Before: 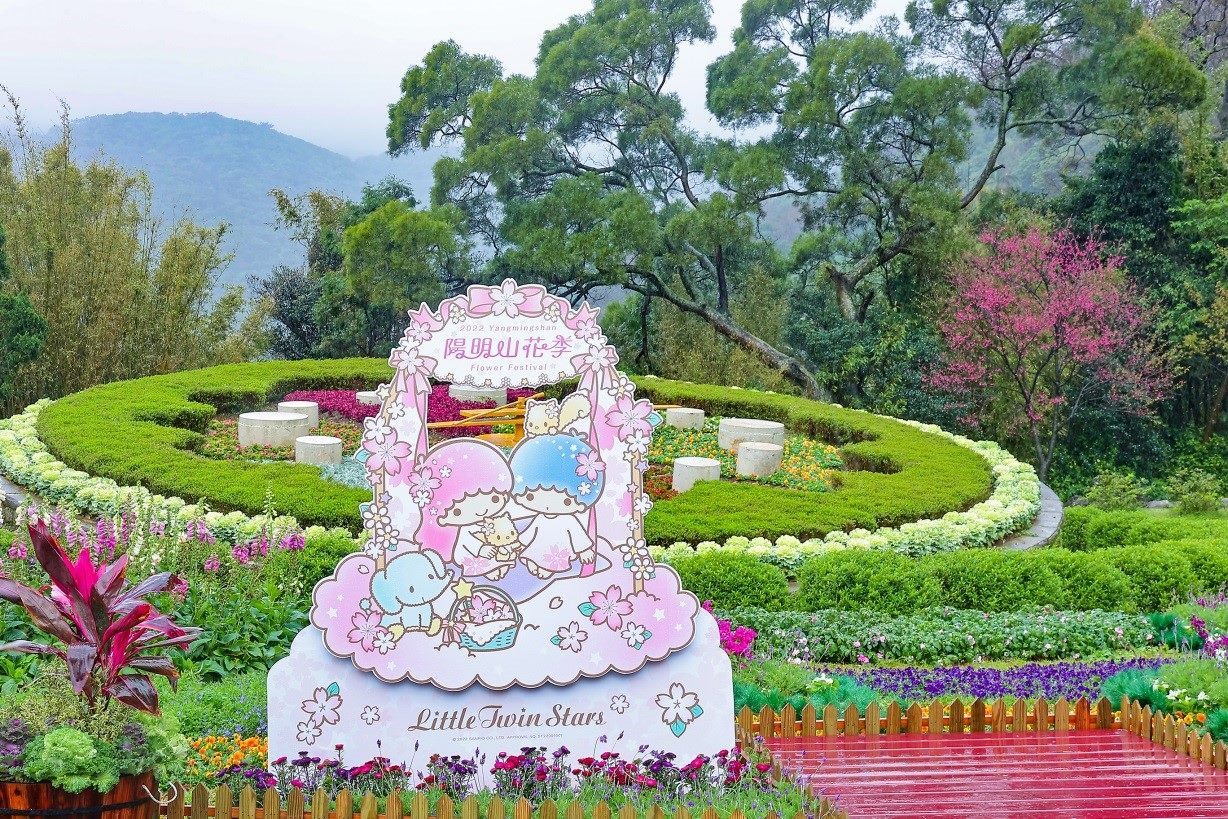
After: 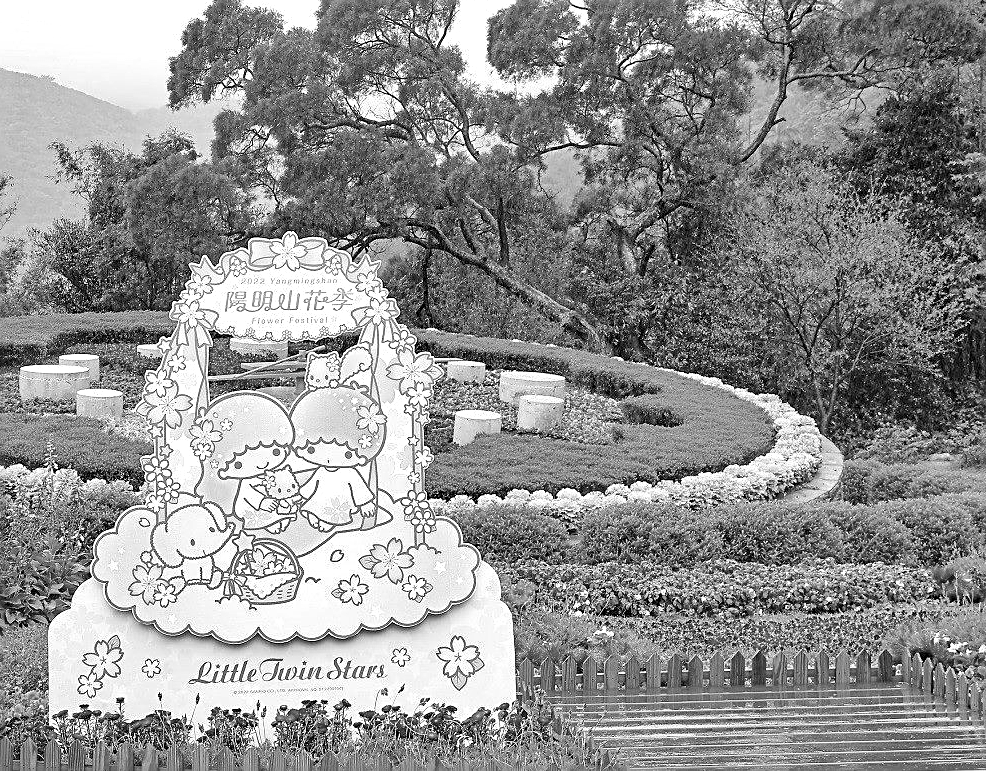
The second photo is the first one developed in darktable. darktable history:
sharpen: amount 0.575
haze removal: compatibility mode true, adaptive false
crop and rotate: left 17.959%, top 5.771%, right 1.742%
color calibration: output gray [0.22, 0.42, 0.37, 0], gray › normalize channels true, illuminant same as pipeline (D50), adaptation XYZ, x 0.346, y 0.359, gamut compression 0
monochrome: size 3.1
shadows and highlights: radius 110.86, shadows 51.09, white point adjustment 9.16, highlights -4.17, highlights color adjustment 32.2%, soften with gaussian
